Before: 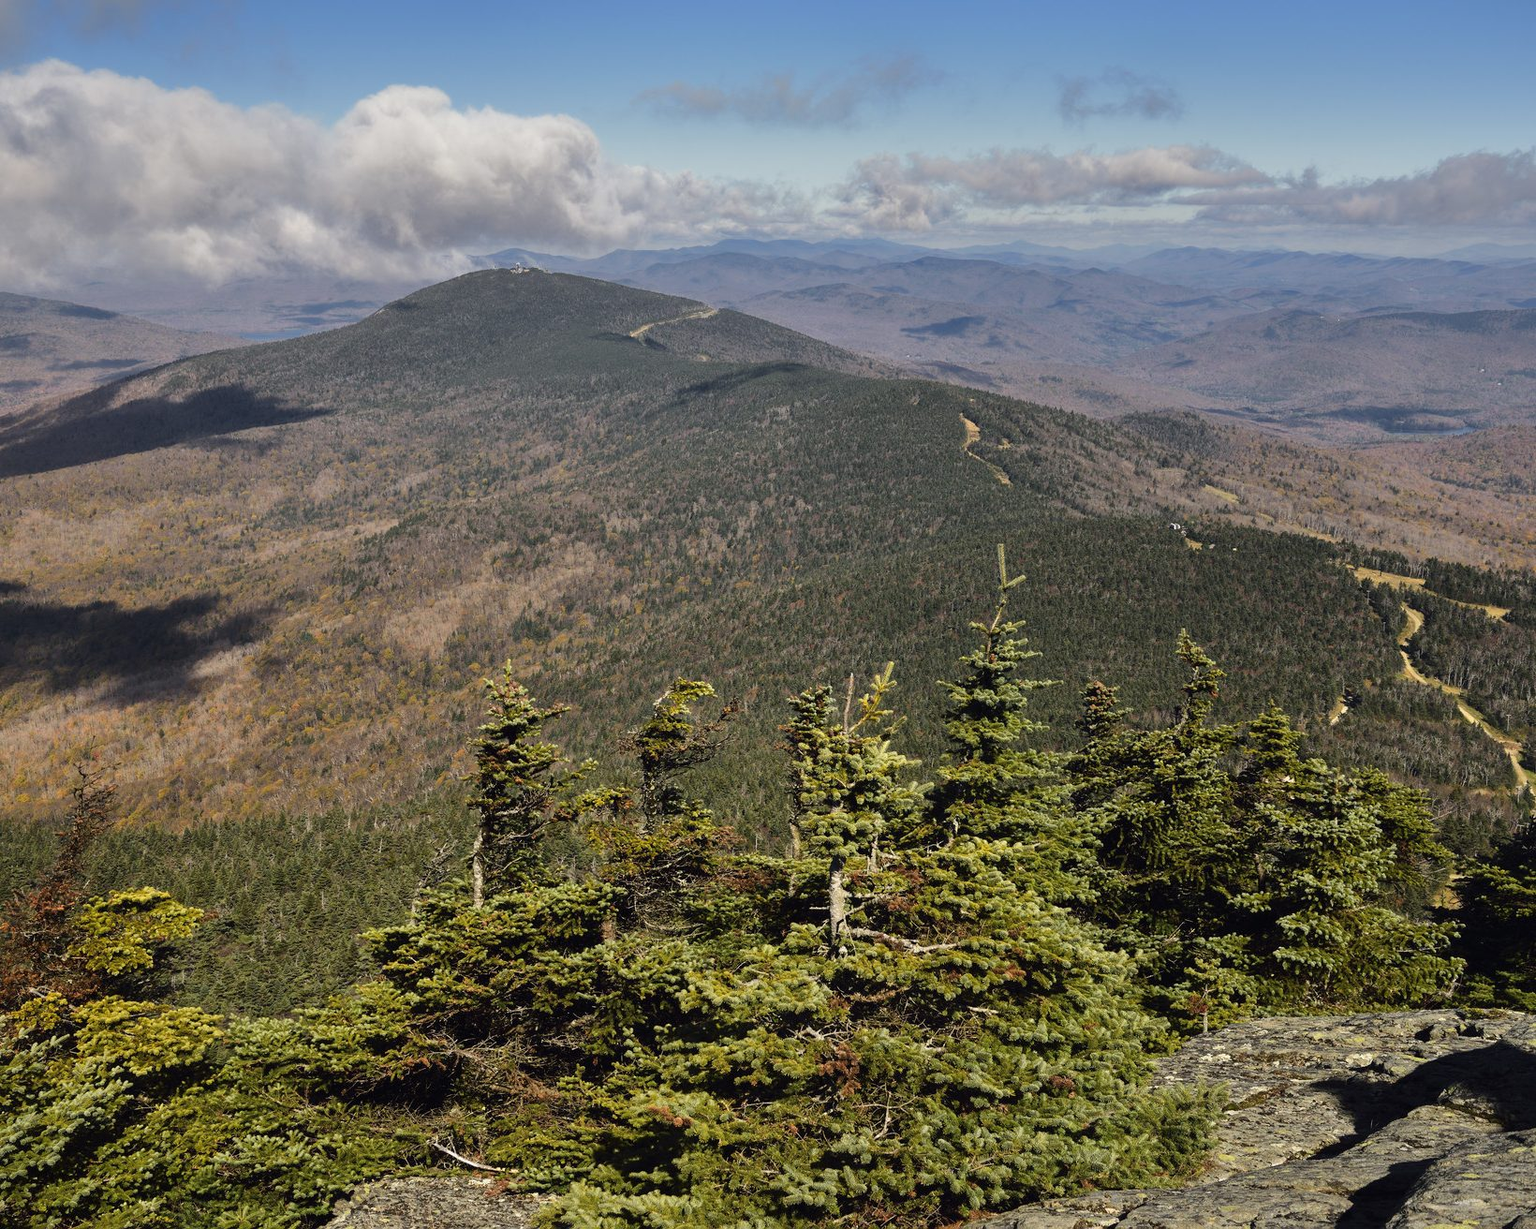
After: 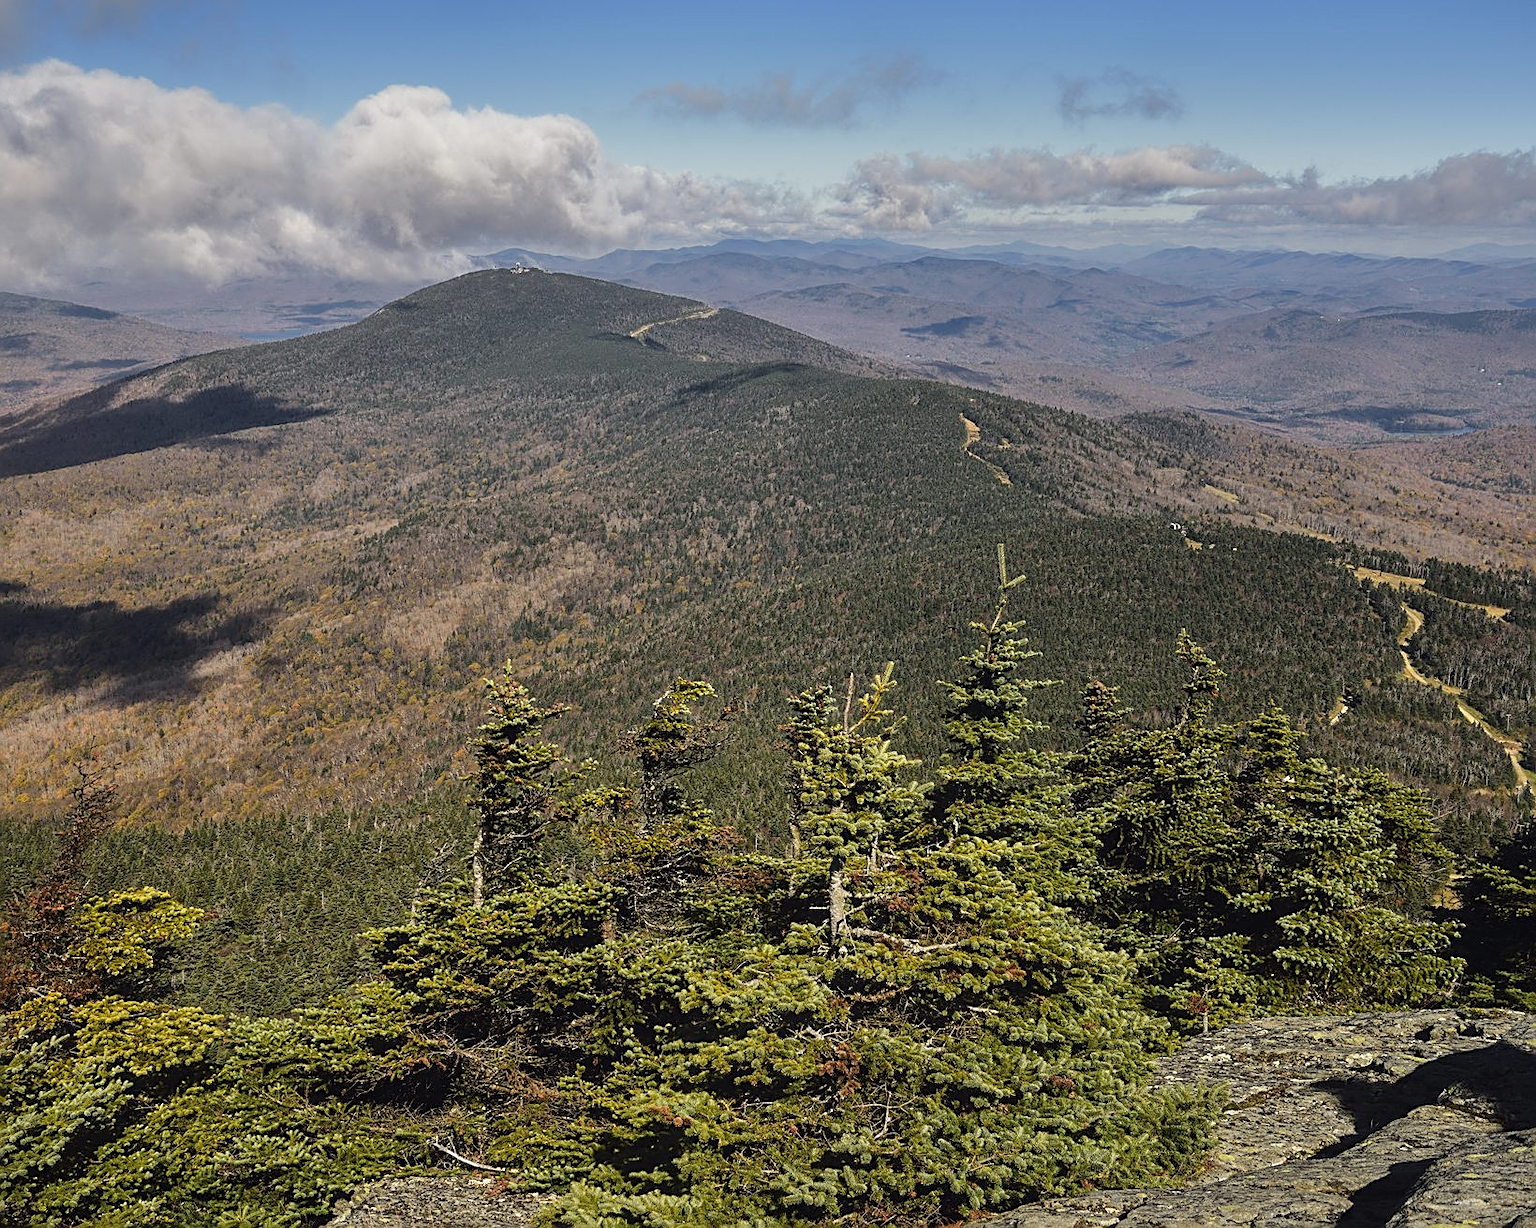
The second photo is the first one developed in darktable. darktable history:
local contrast: detail 110%
sharpen: amount 0.744
color calibration: illuminant same as pipeline (D50), adaptation XYZ, x 0.346, y 0.358, temperature 5014.3 K
